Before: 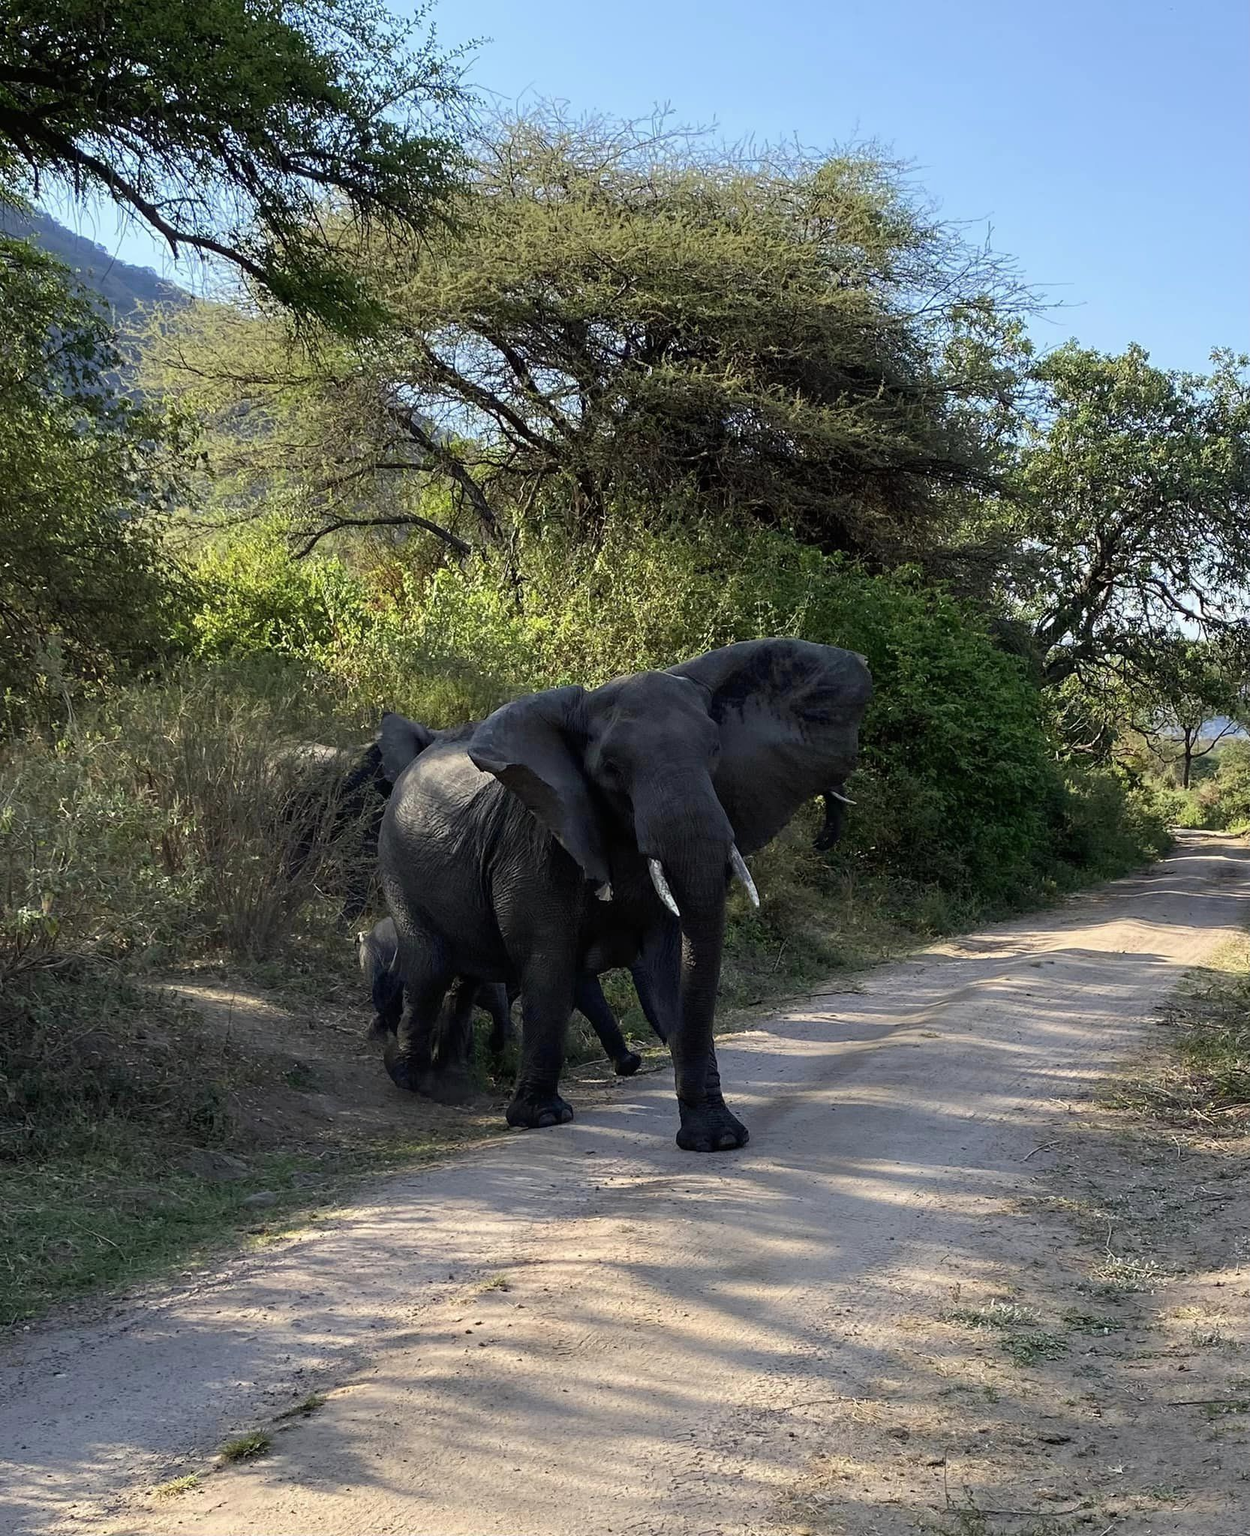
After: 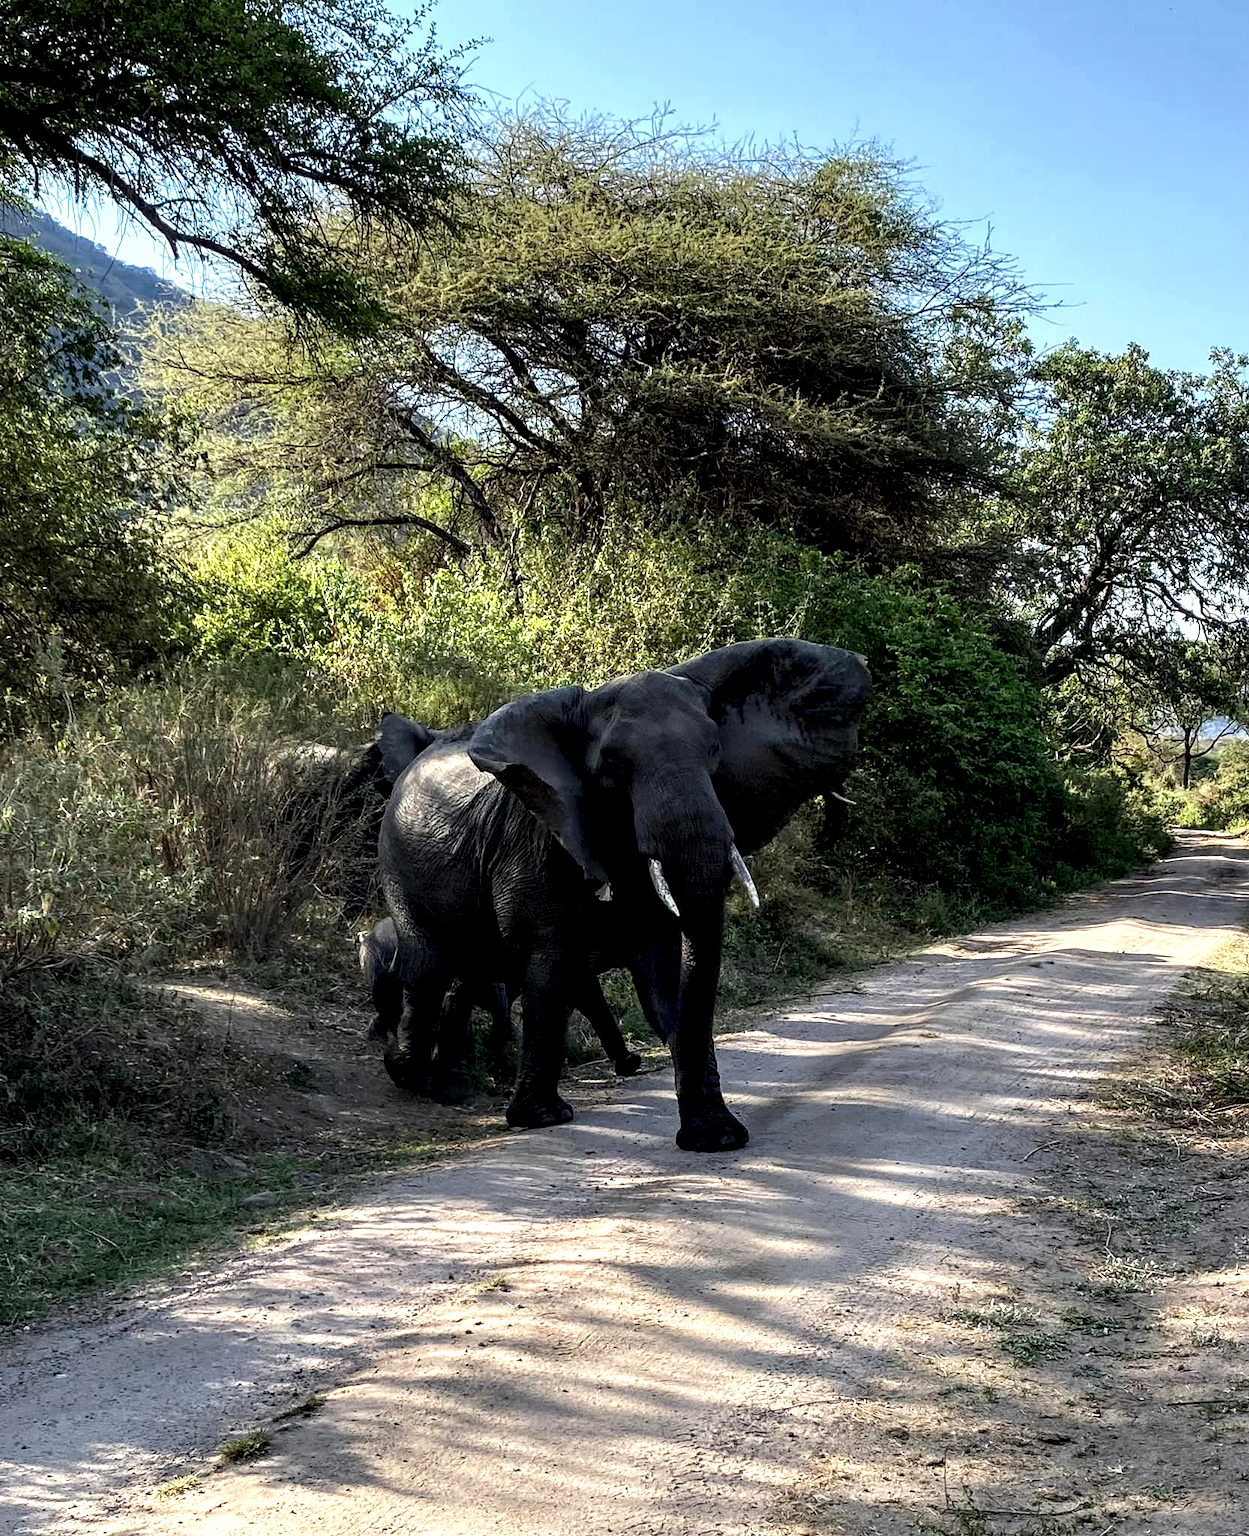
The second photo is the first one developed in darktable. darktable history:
local contrast: highlights 80%, shadows 58%, detail 174%, midtone range 0.602
